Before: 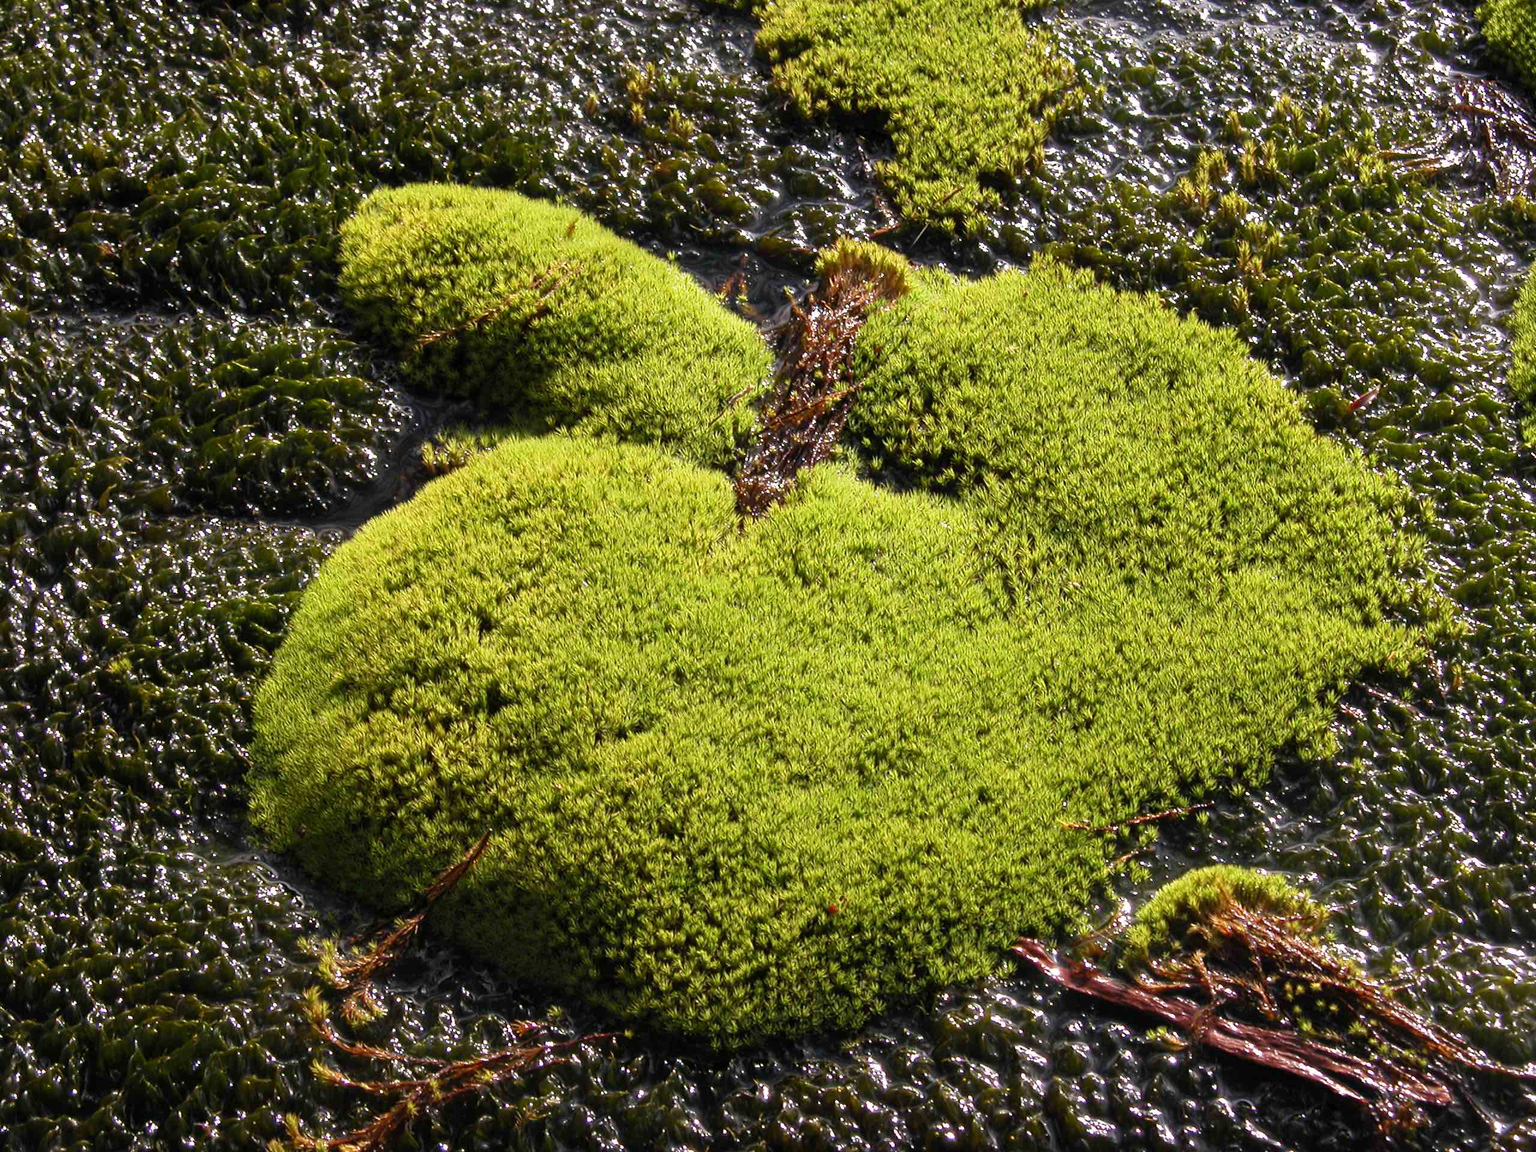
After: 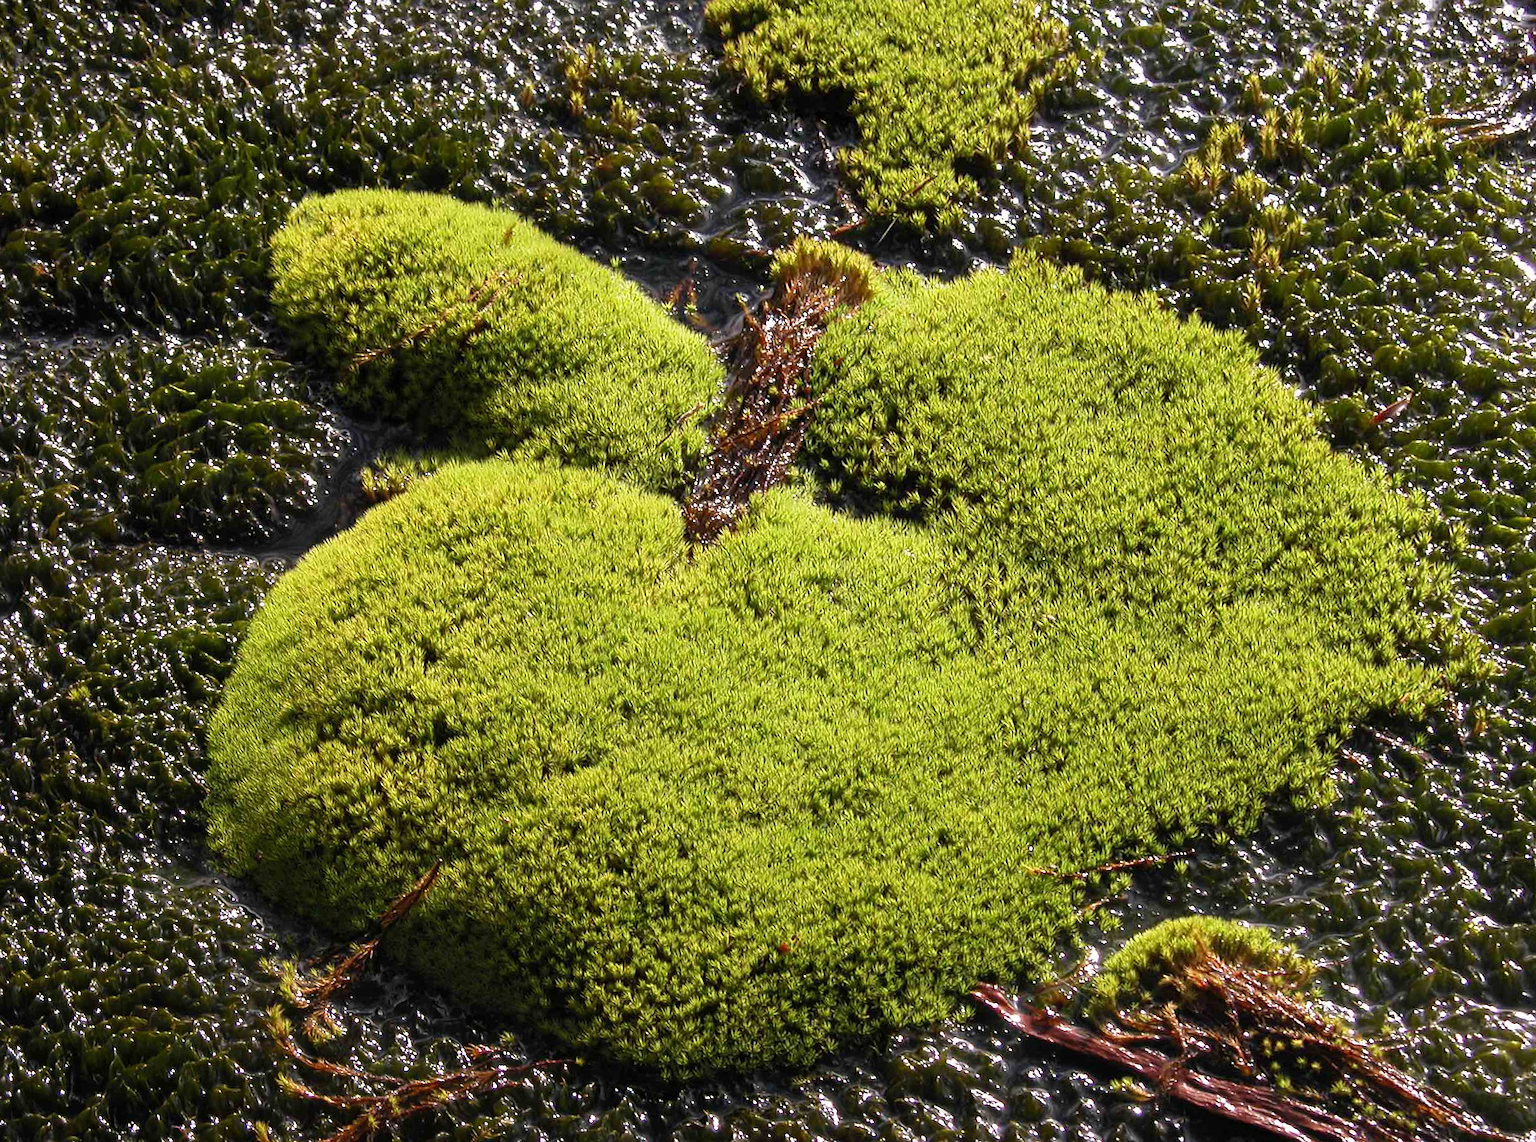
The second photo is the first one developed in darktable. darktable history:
sharpen: radius 1
rotate and perspective: rotation 0.062°, lens shift (vertical) 0.115, lens shift (horizontal) -0.133, crop left 0.047, crop right 0.94, crop top 0.061, crop bottom 0.94
